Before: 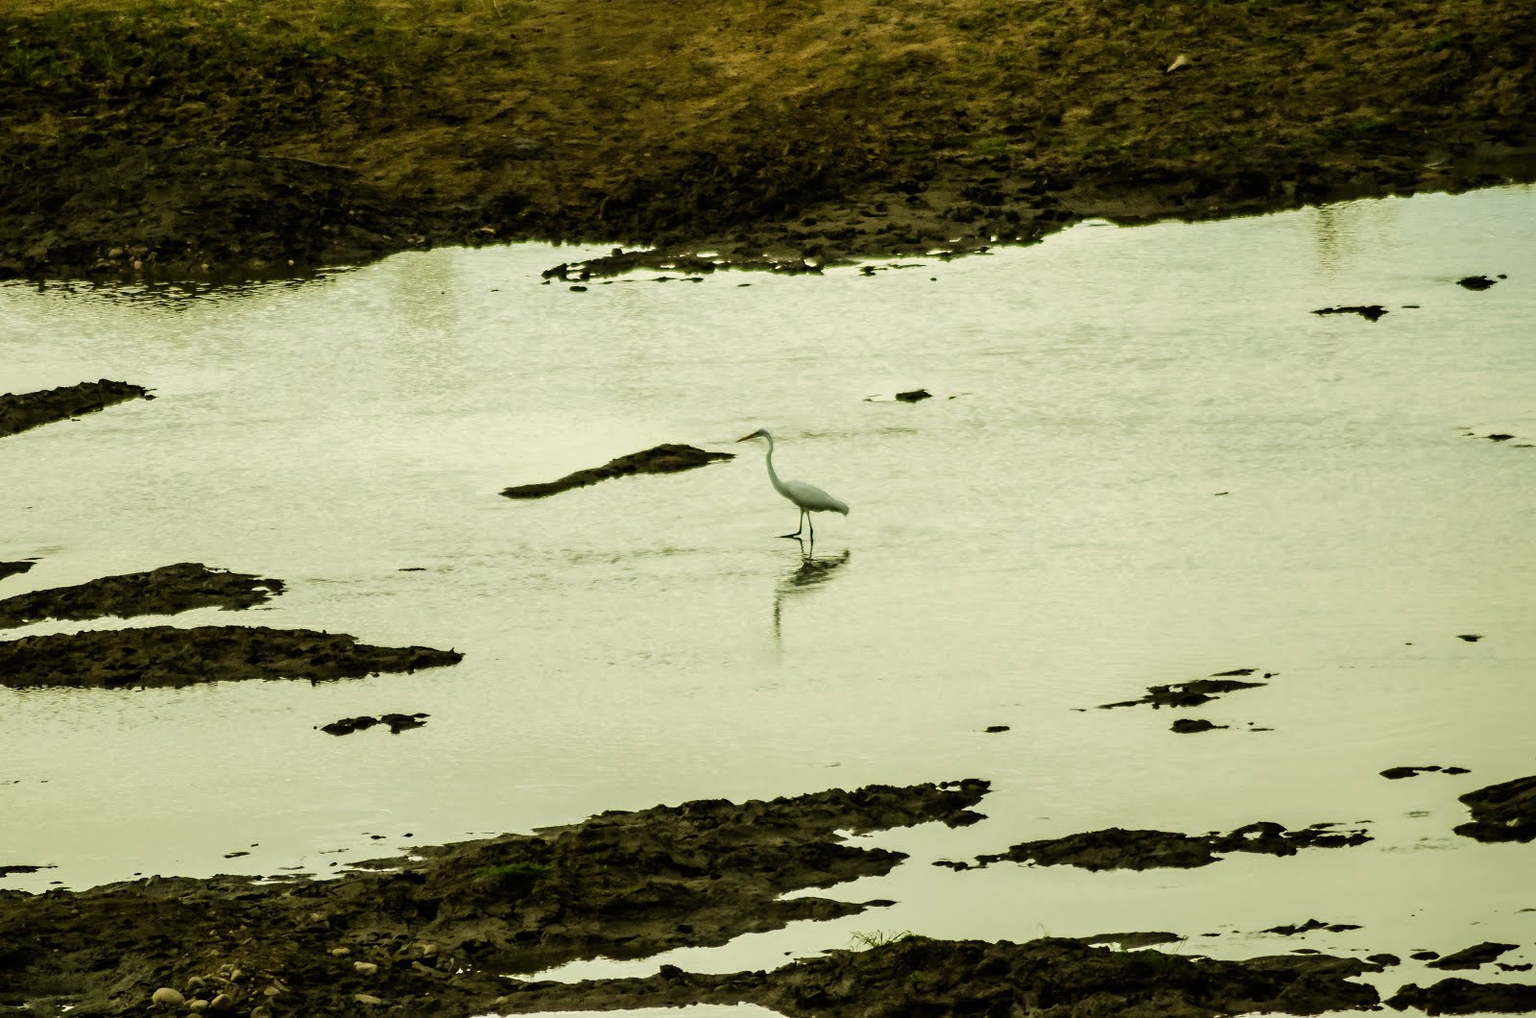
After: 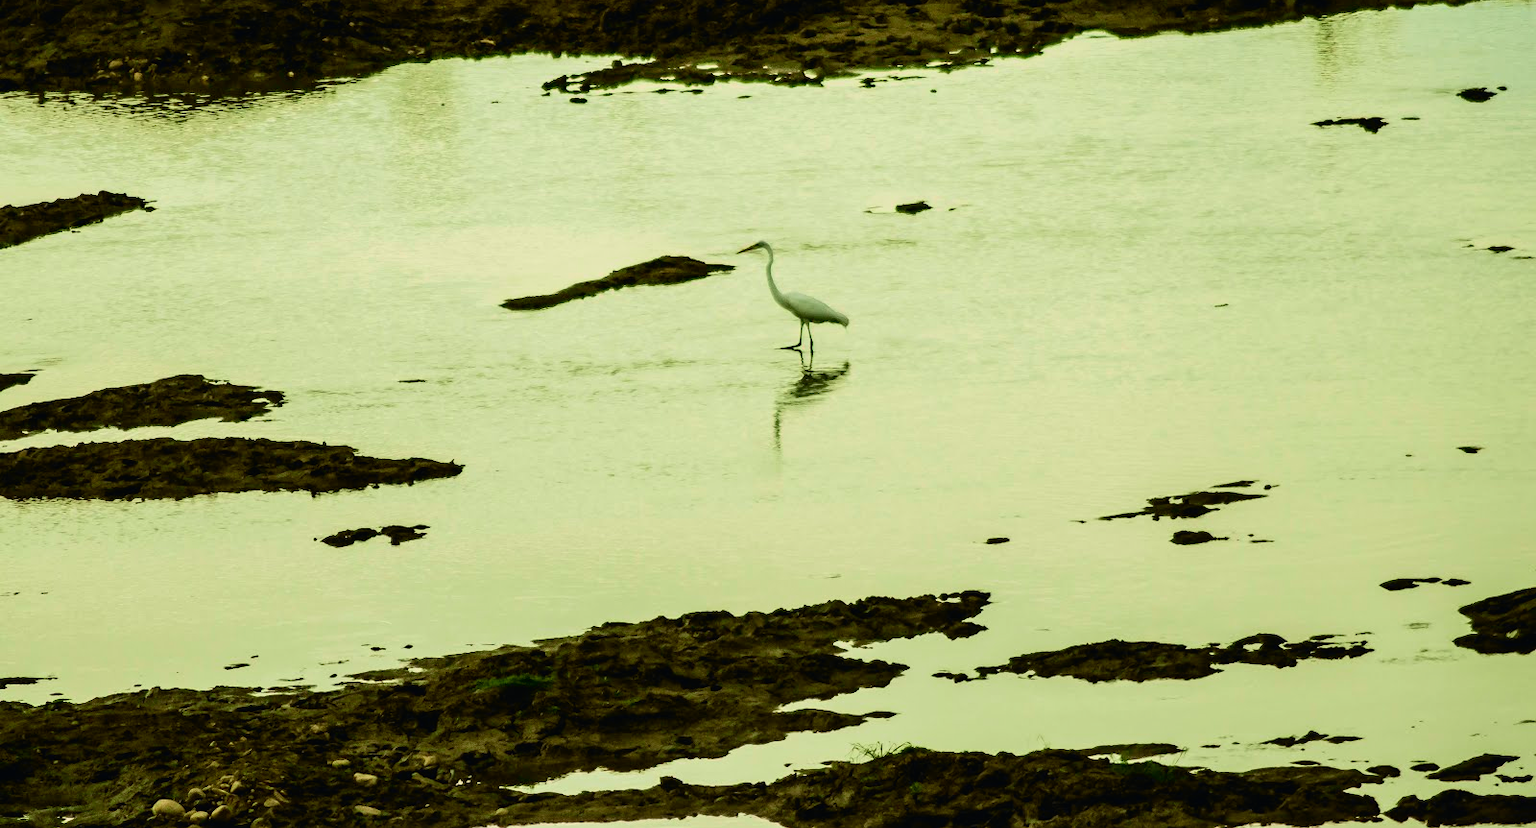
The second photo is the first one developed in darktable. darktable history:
crop and rotate: top 18.507%
tone curve: curves: ch0 [(0, 0.012) (0.052, 0.04) (0.107, 0.086) (0.269, 0.266) (0.471, 0.503) (0.731, 0.771) (0.921, 0.909) (0.999, 0.951)]; ch1 [(0, 0) (0.339, 0.298) (0.402, 0.363) (0.444, 0.415) (0.485, 0.469) (0.494, 0.493) (0.504, 0.501) (0.525, 0.534) (0.555, 0.593) (0.594, 0.648) (1, 1)]; ch2 [(0, 0) (0.48, 0.48) (0.504, 0.5) (0.535, 0.557) (0.581, 0.623) (0.649, 0.683) (0.824, 0.815) (1, 1)], color space Lab, independent channels, preserve colors none
